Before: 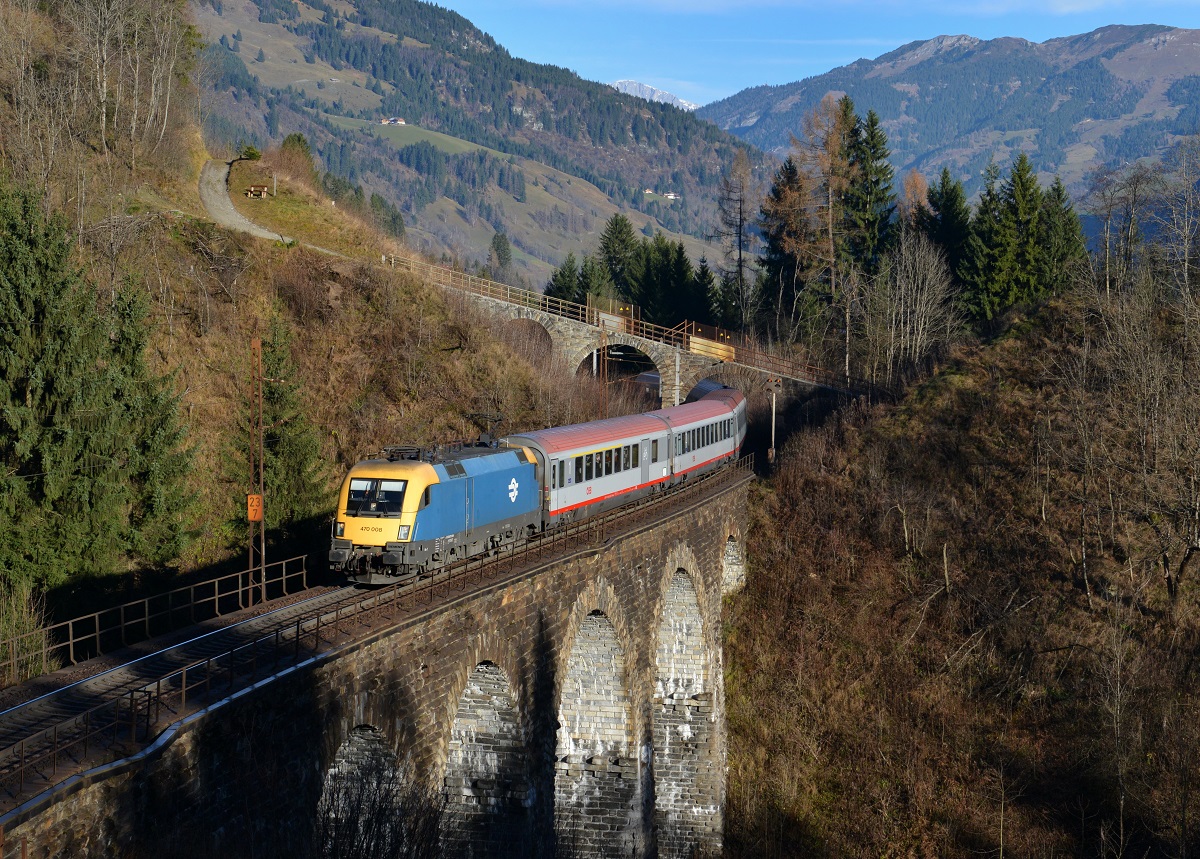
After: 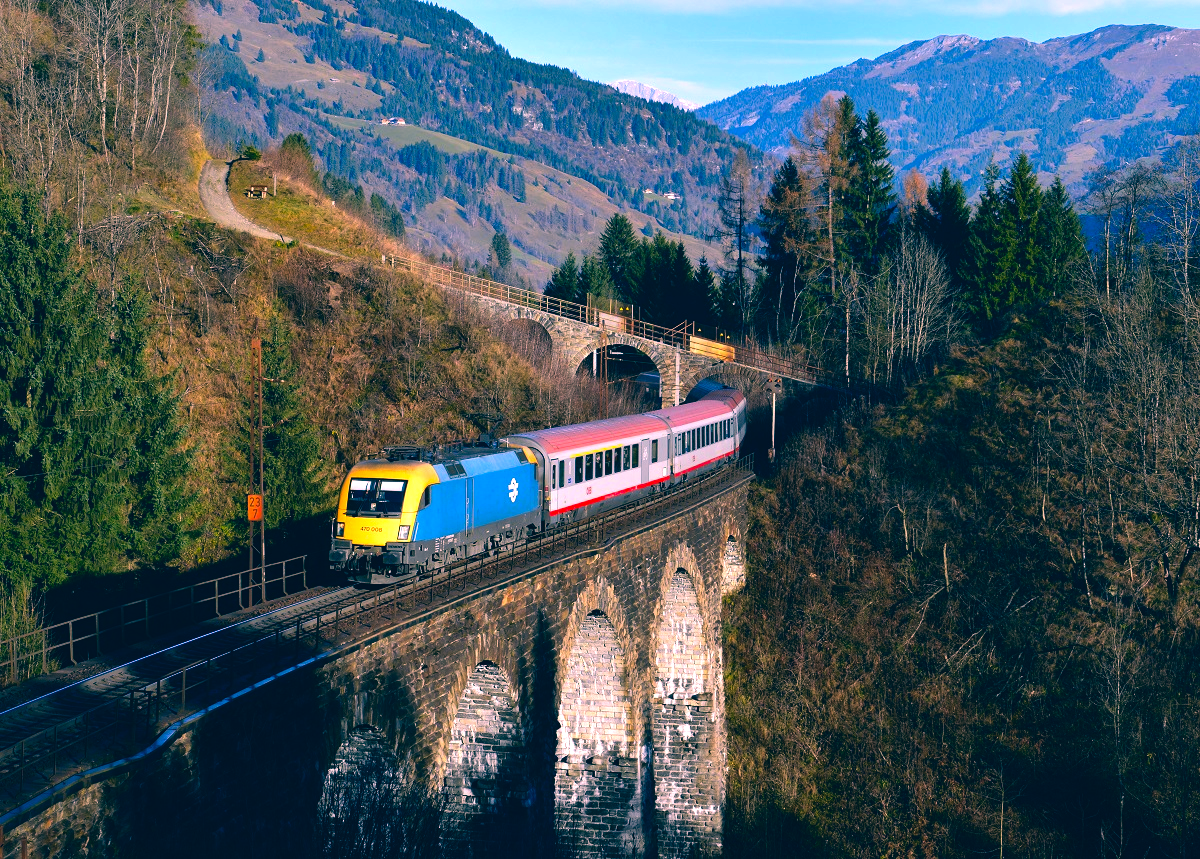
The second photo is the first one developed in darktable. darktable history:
tone equalizer: -8 EV -0.72 EV, -7 EV -0.718 EV, -6 EV -0.618 EV, -5 EV -0.366 EV, -3 EV 0.379 EV, -2 EV 0.6 EV, -1 EV 0.693 EV, +0 EV 0.749 EV, edges refinement/feathering 500, mask exposure compensation -1.57 EV, preserve details no
color correction: highlights a* 17.06, highlights b* 0.202, shadows a* -15.27, shadows b* -13.85, saturation 1.51
